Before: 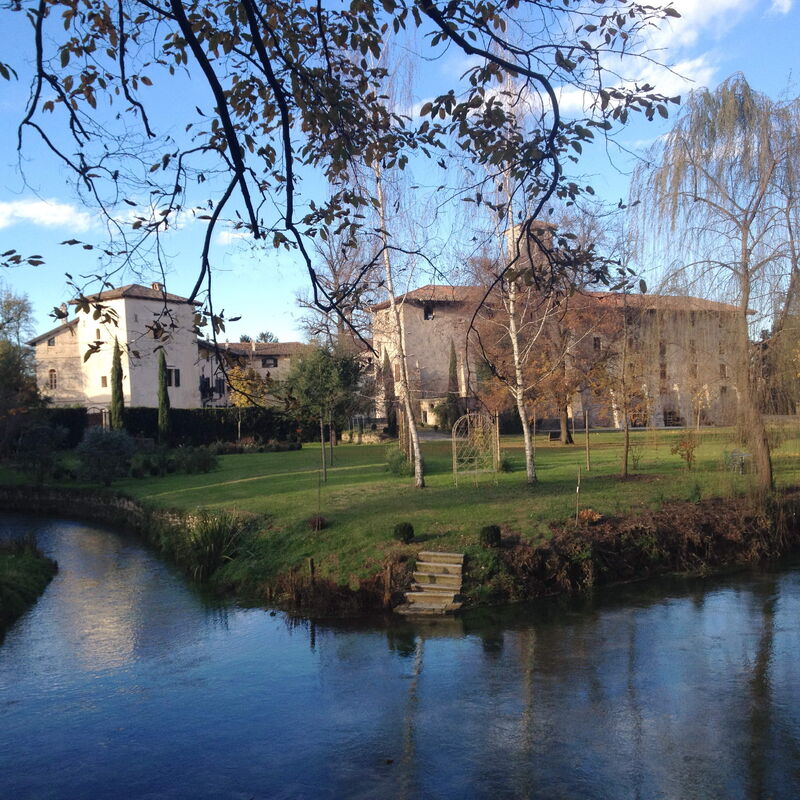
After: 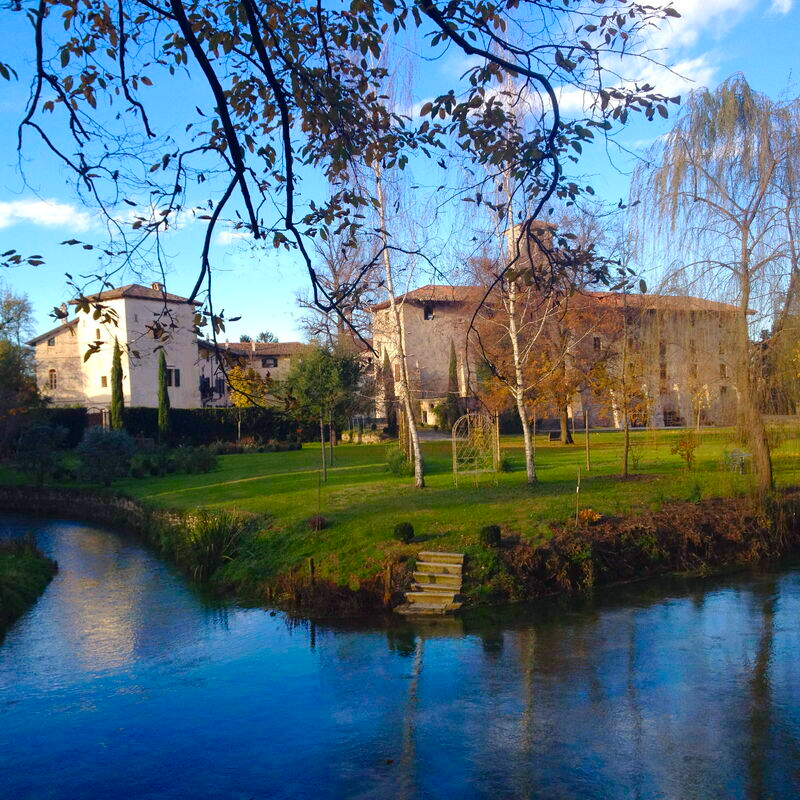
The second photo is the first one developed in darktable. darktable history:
color balance rgb: perceptual saturation grading › global saturation 20%, perceptual saturation grading › highlights -25%, perceptual saturation grading › shadows 25%, global vibrance 50%
